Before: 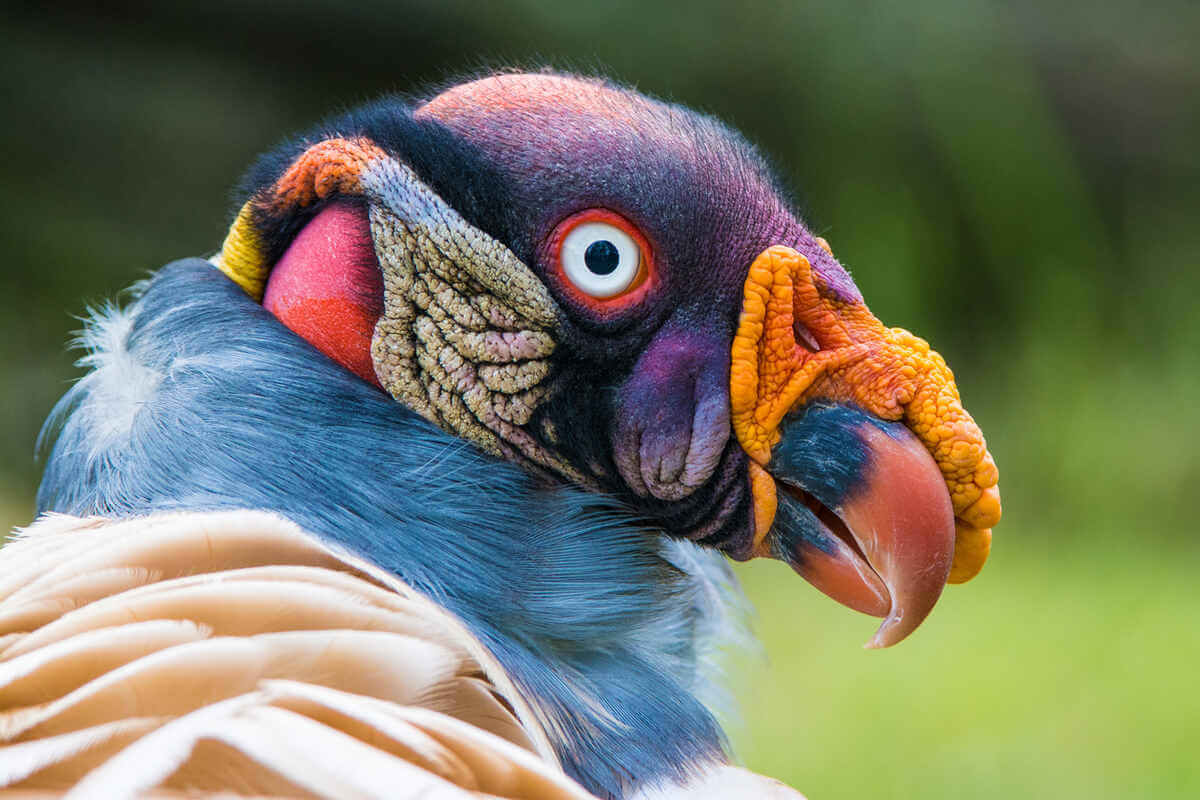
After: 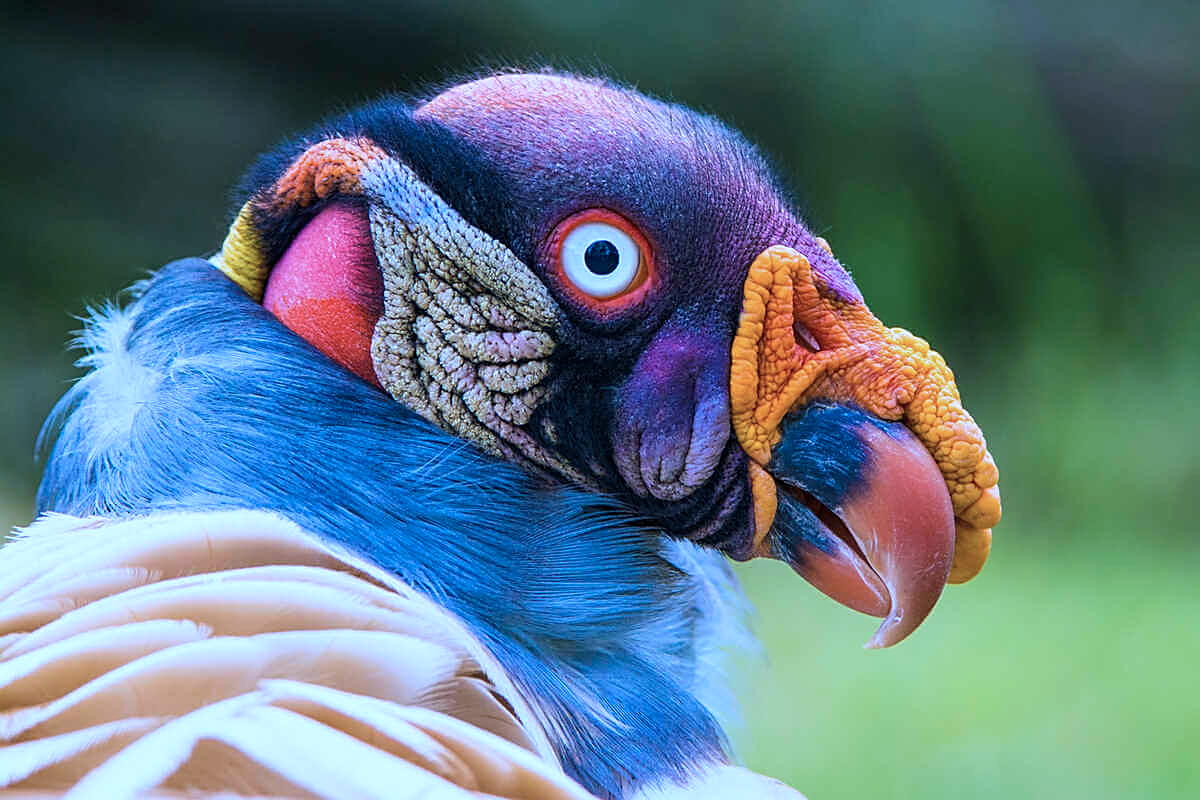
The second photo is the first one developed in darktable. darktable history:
sharpen: on, module defaults
color calibration: illuminant as shot in camera, adaptation linear Bradford (ICC v4), x 0.408, y 0.406, temperature 3525.27 K
